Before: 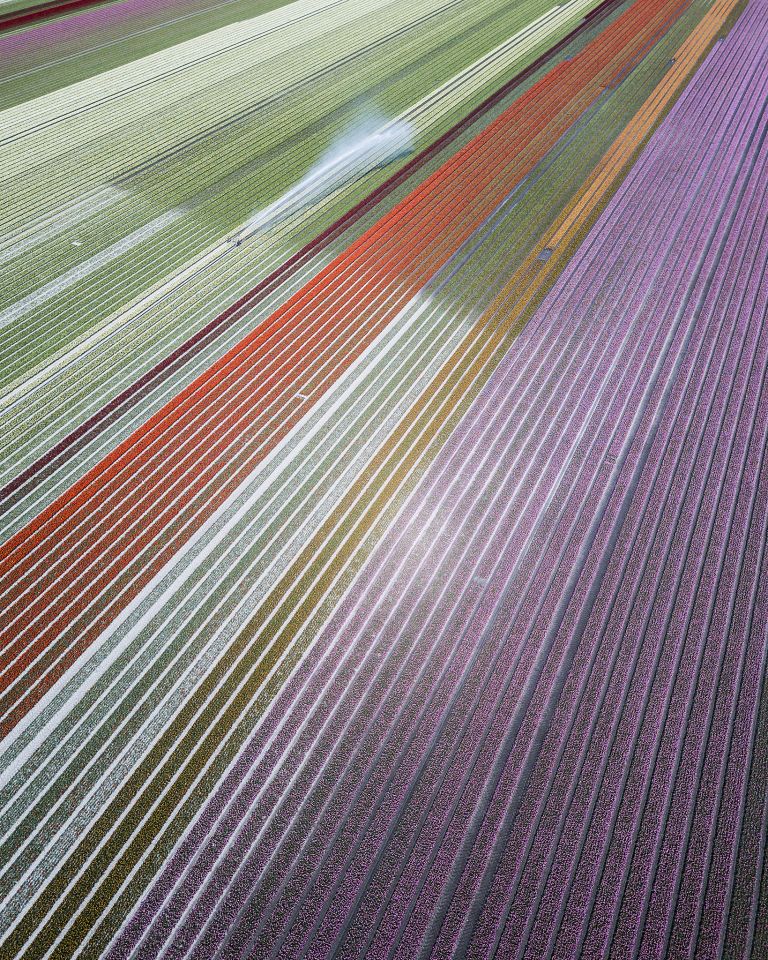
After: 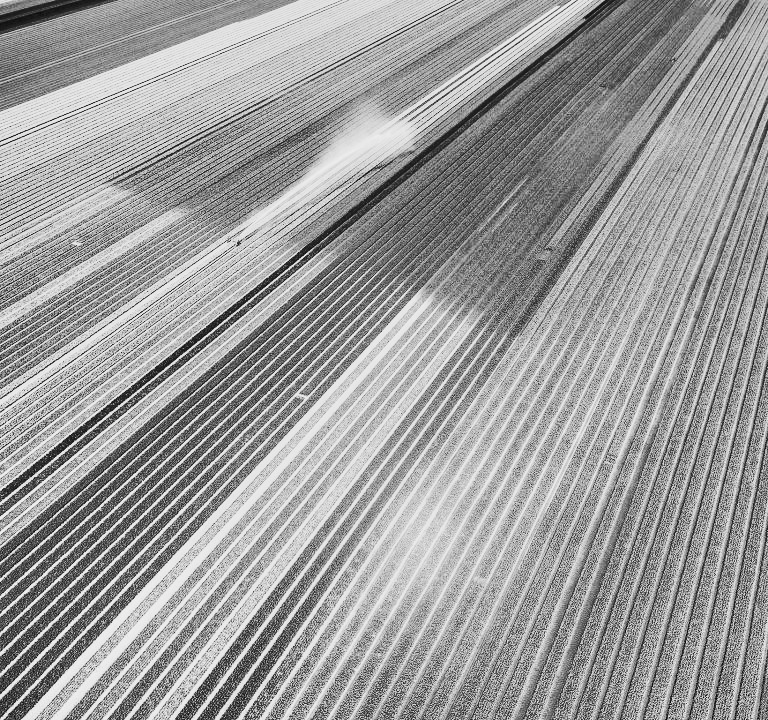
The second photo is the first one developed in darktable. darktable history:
shadows and highlights: shadows 24.29, highlights -76.67, soften with gaussian
exposure: black level correction 0, exposure 1.2 EV, compensate highlight preservation false
crop: bottom 24.978%
filmic rgb: black relative exposure -7.65 EV, white relative exposure 4.56 EV, hardness 3.61, contrast 1.062
tone curve: curves: ch0 [(0, 0) (0.004, 0.001) (0.133, 0.132) (0.325, 0.395) (0.455, 0.565) (0.832, 0.925) (1, 1)], preserve colors none
contrast brightness saturation: contrast -0.056, saturation -0.396
color calibration: output gray [0.246, 0.254, 0.501, 0], illuminant as shot in camera, x 0.358, y 0.373, temperature 4628.91 K
